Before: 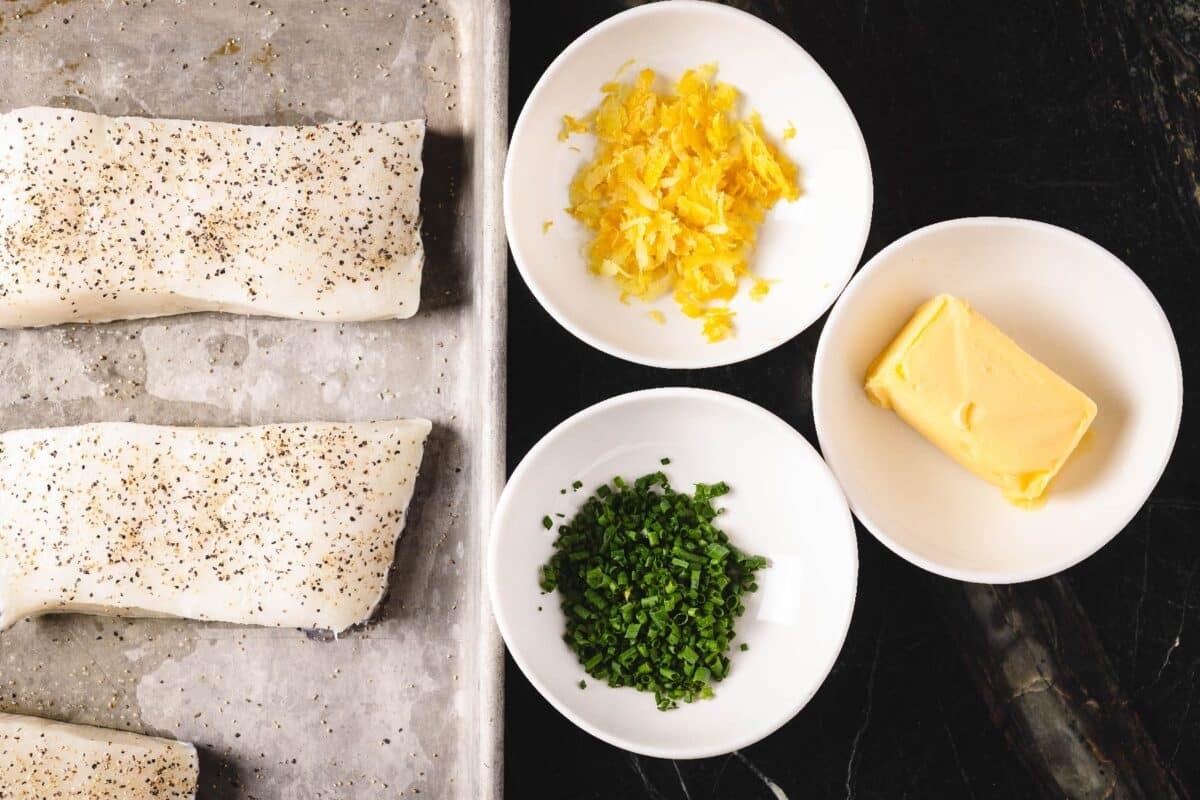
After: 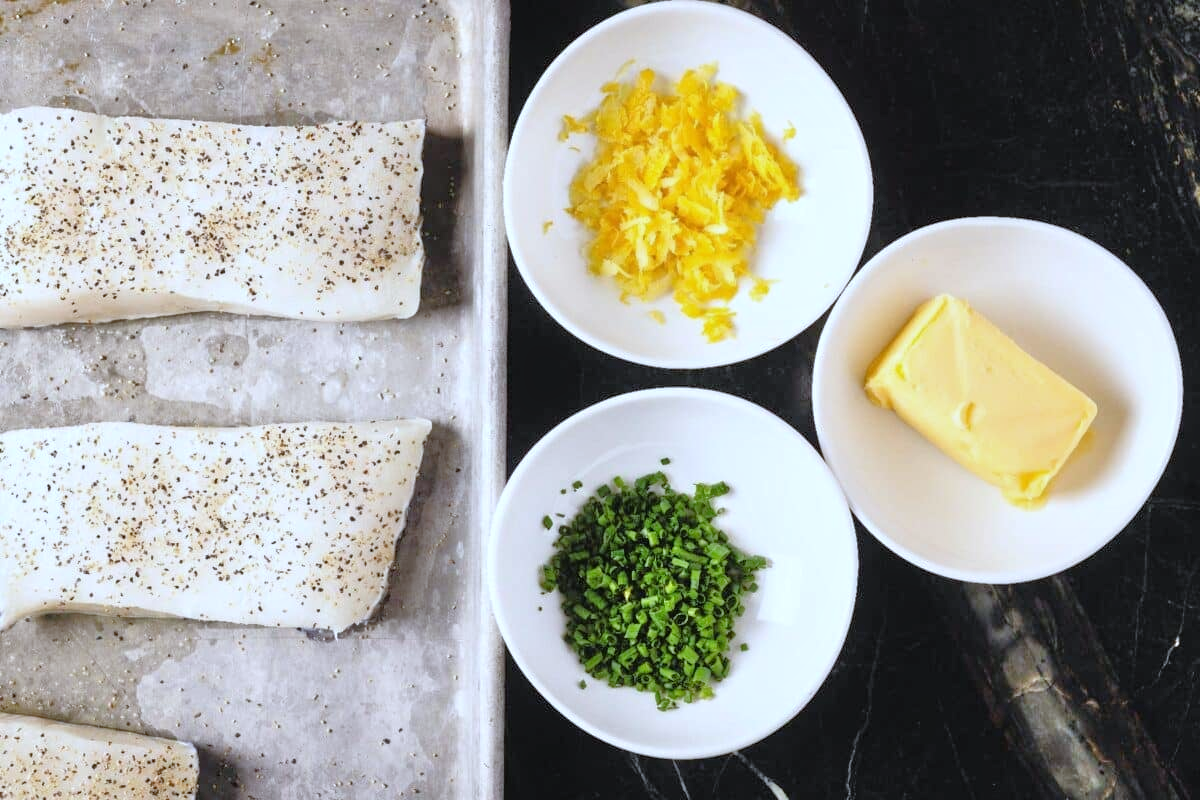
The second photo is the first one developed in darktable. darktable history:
white balance: red 0.924, blue 1.095
tone equalizer: -7 EV 0.15 EV, -6 EV 0.6 EV, -5 EV 1.15 EV, -4 EV 1.33 EV, -3 EV 1.15 EV, -2 EV 0.6 EV, -1 EV 0.15 EV, mask exposure compensation -0.5 EV
